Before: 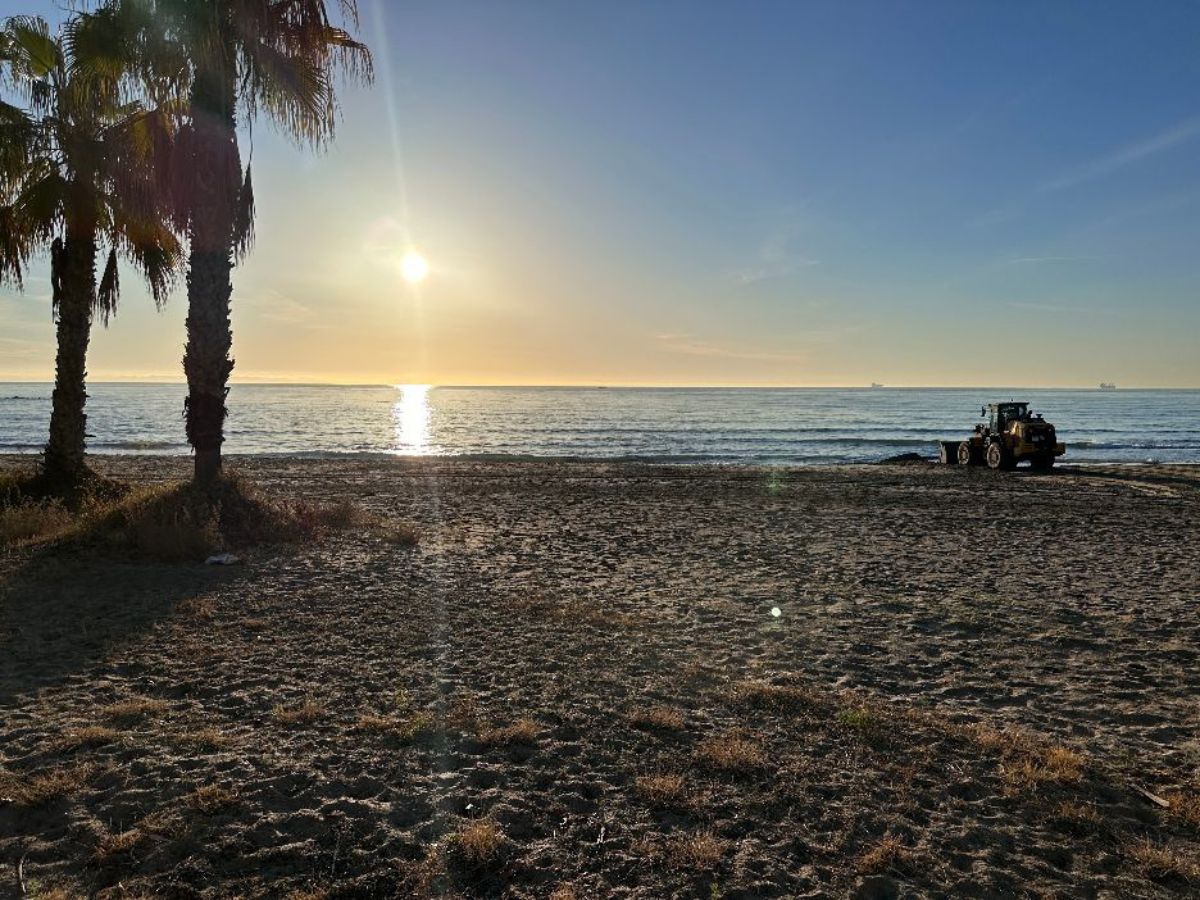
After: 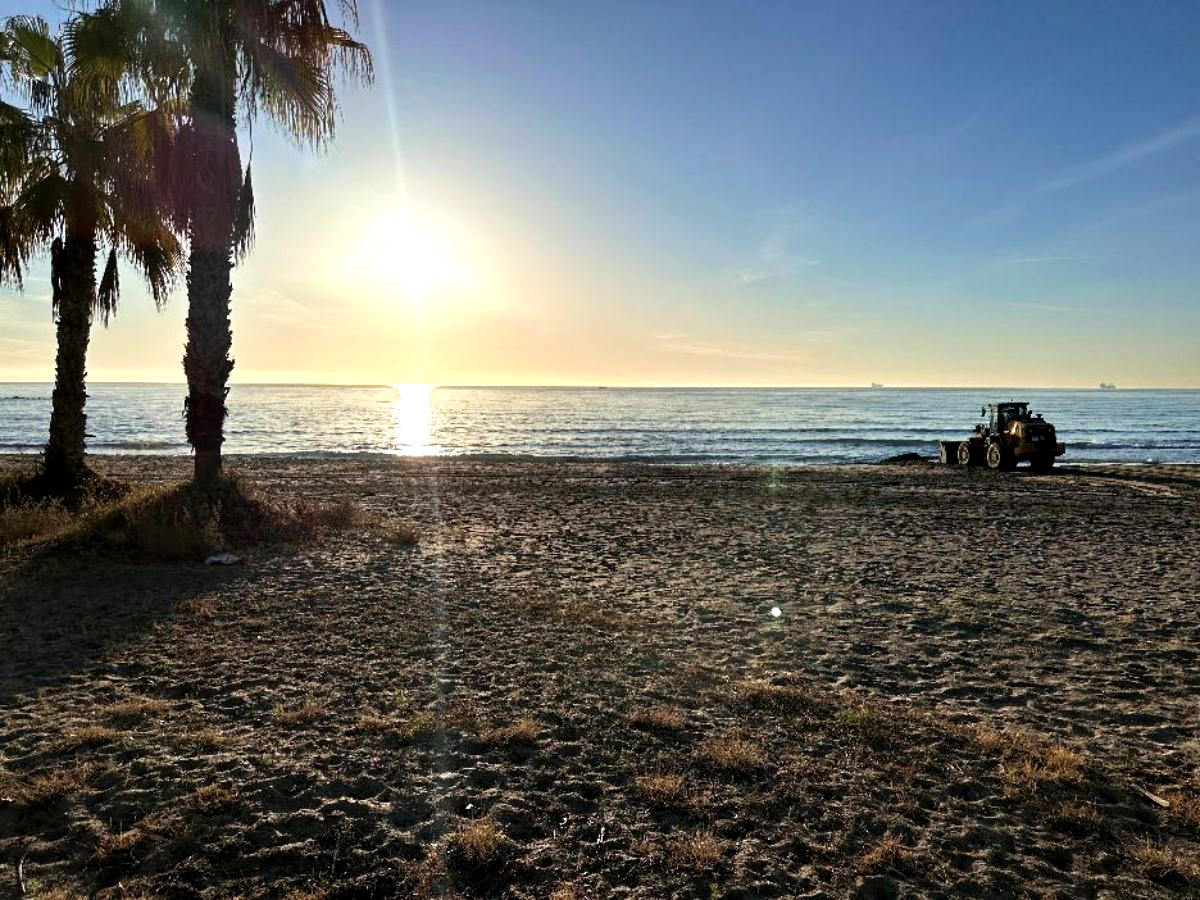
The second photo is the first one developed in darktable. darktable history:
exposure: black level correction 0.003, exposure 0.383 EV, compensate highlight preservation false
velvia: on, module defaults
color balance: contrast 10%
color correction: saturation 0.8
